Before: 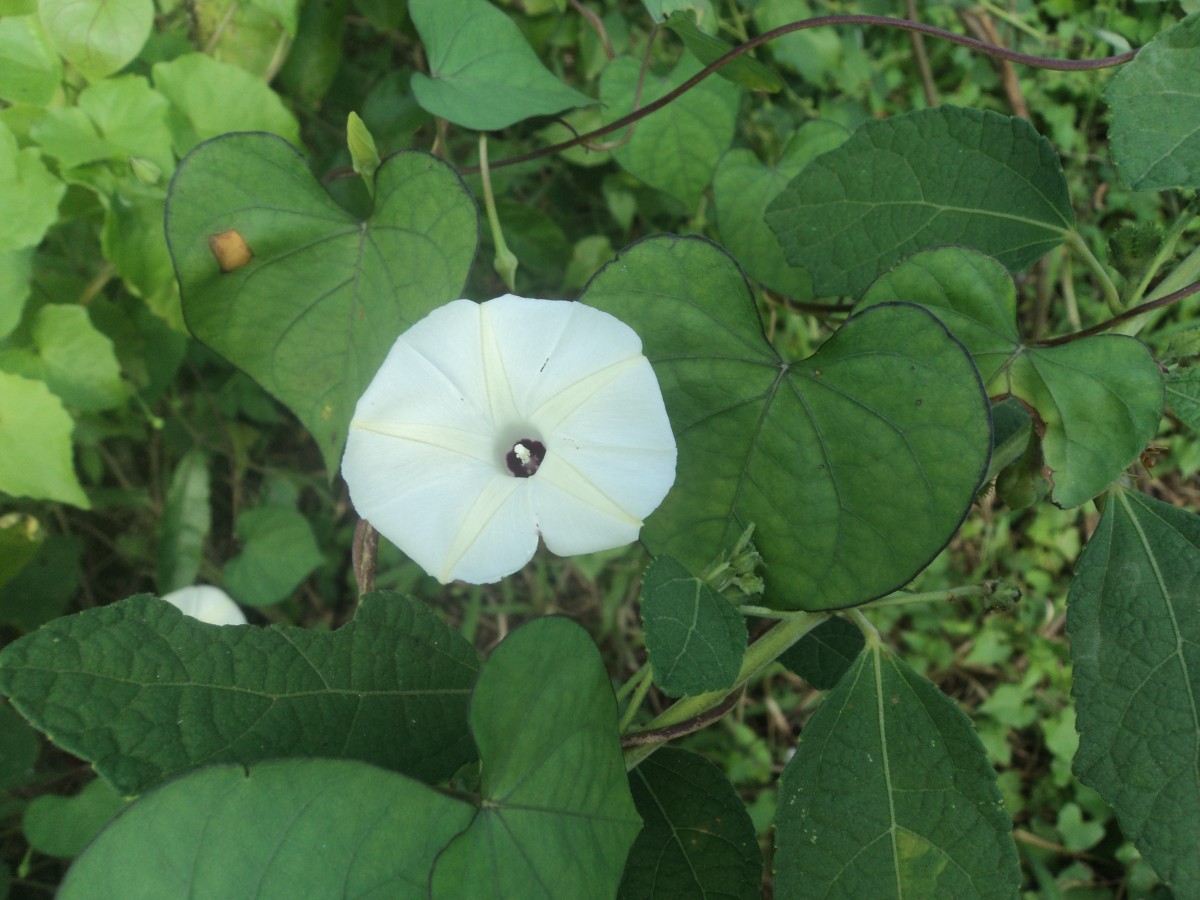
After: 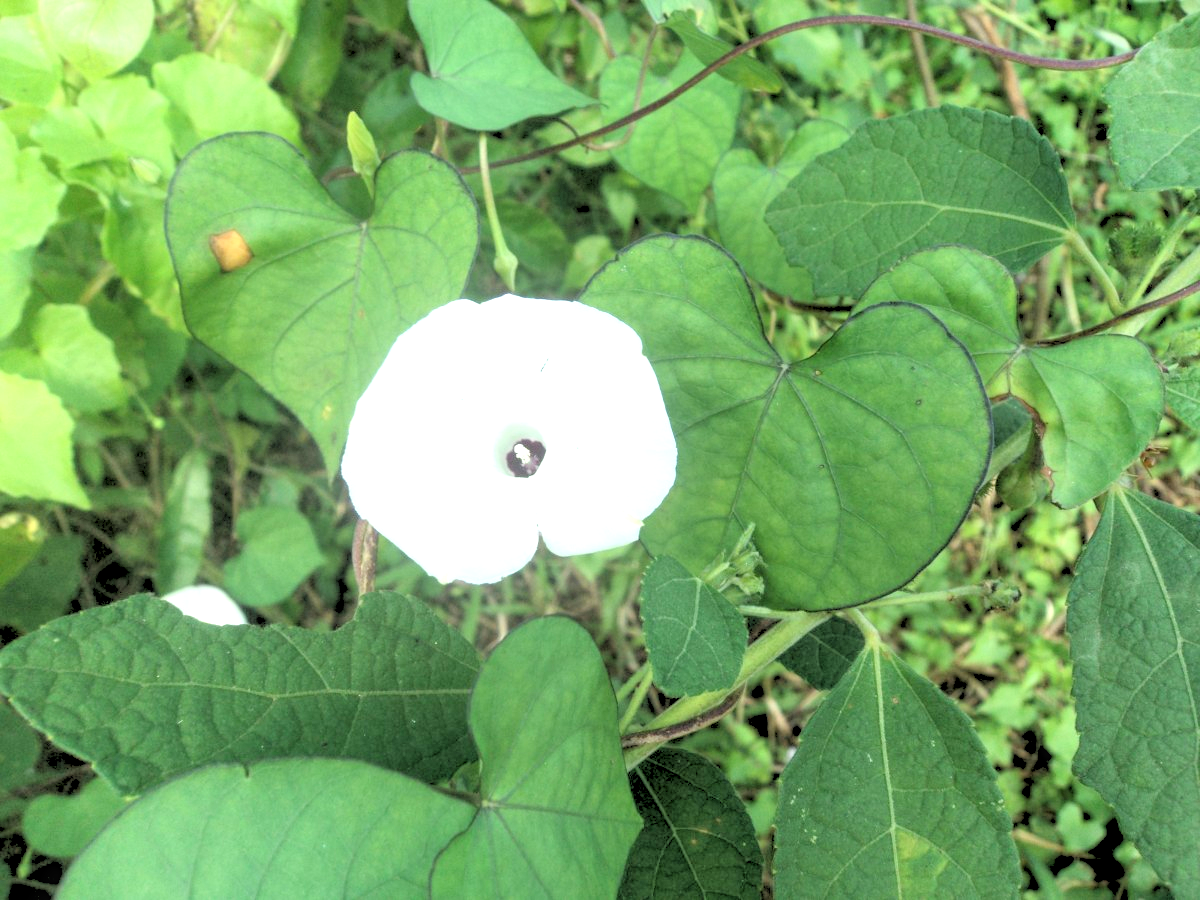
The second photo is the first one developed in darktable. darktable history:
rgb levels: levels [[0.027, 0.429, 0.996], [0, 0.5, 1], [0, 0.5, 1]]
local contrast: on, module defaults
exposure: black level correction 0, exposure 1.1 EV, compensate exposure bias true, compensate highlight preservation false
